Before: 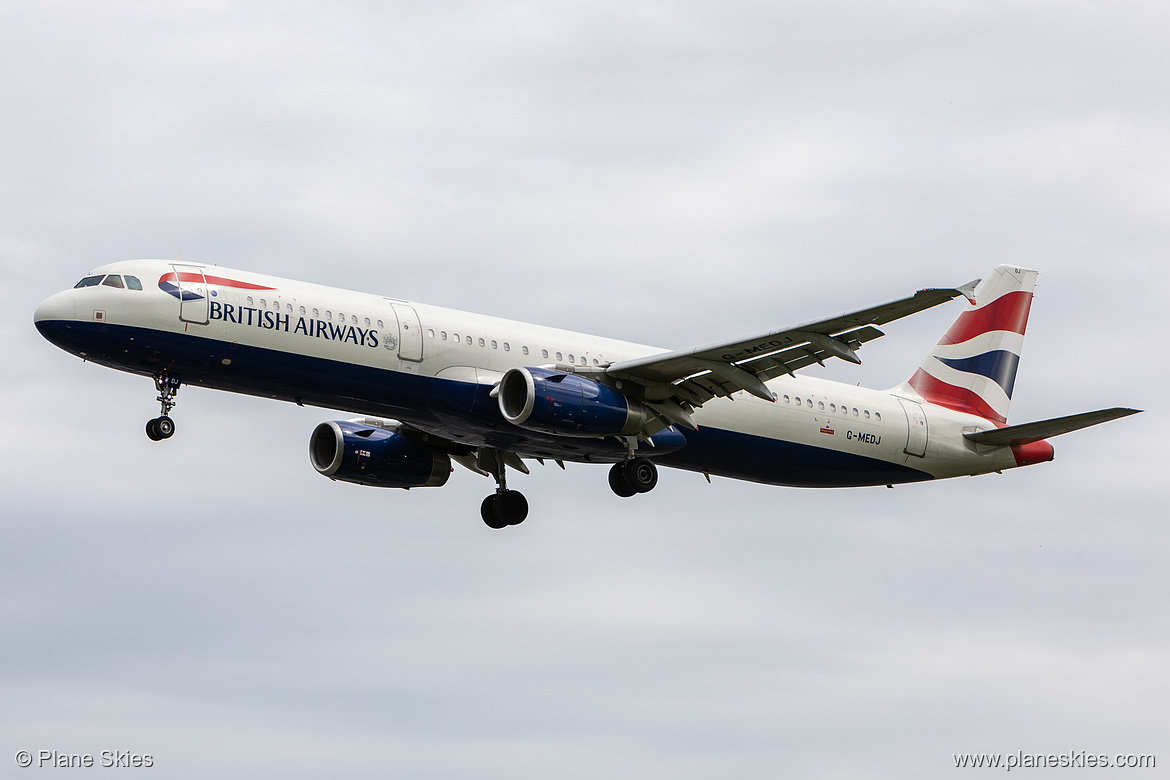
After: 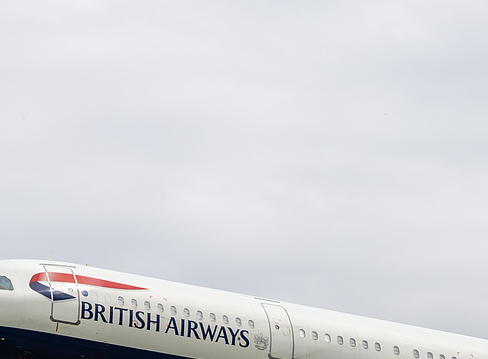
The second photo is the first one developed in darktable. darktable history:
crop and rotate: left 11.105%, top 0.076%, right 47.141%, bottom 53.779%
